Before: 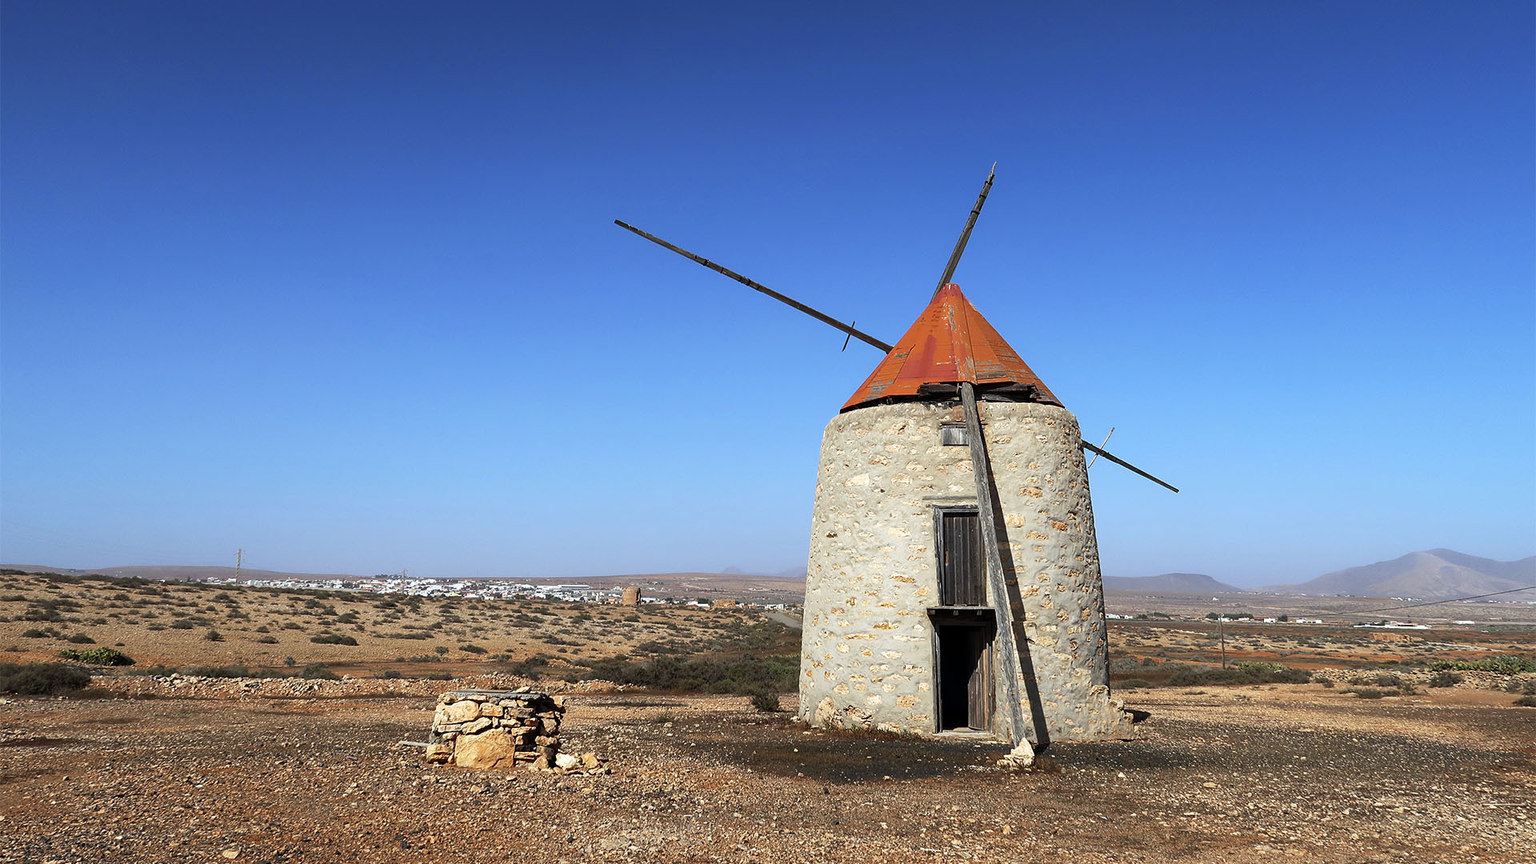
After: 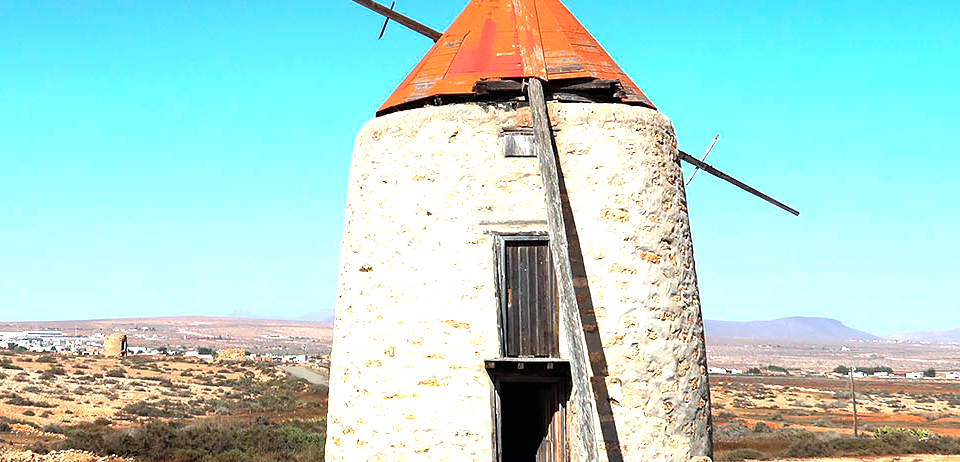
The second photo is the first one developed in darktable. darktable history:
crop: left 35.13%, top 37.119%, right 14.675%, bottom 20.086%
exposure: black level correction 0, exposure 1.192 EV, compensate highlight preservation false
color correction: highlights a* -0.23, highlights b* -0.068
